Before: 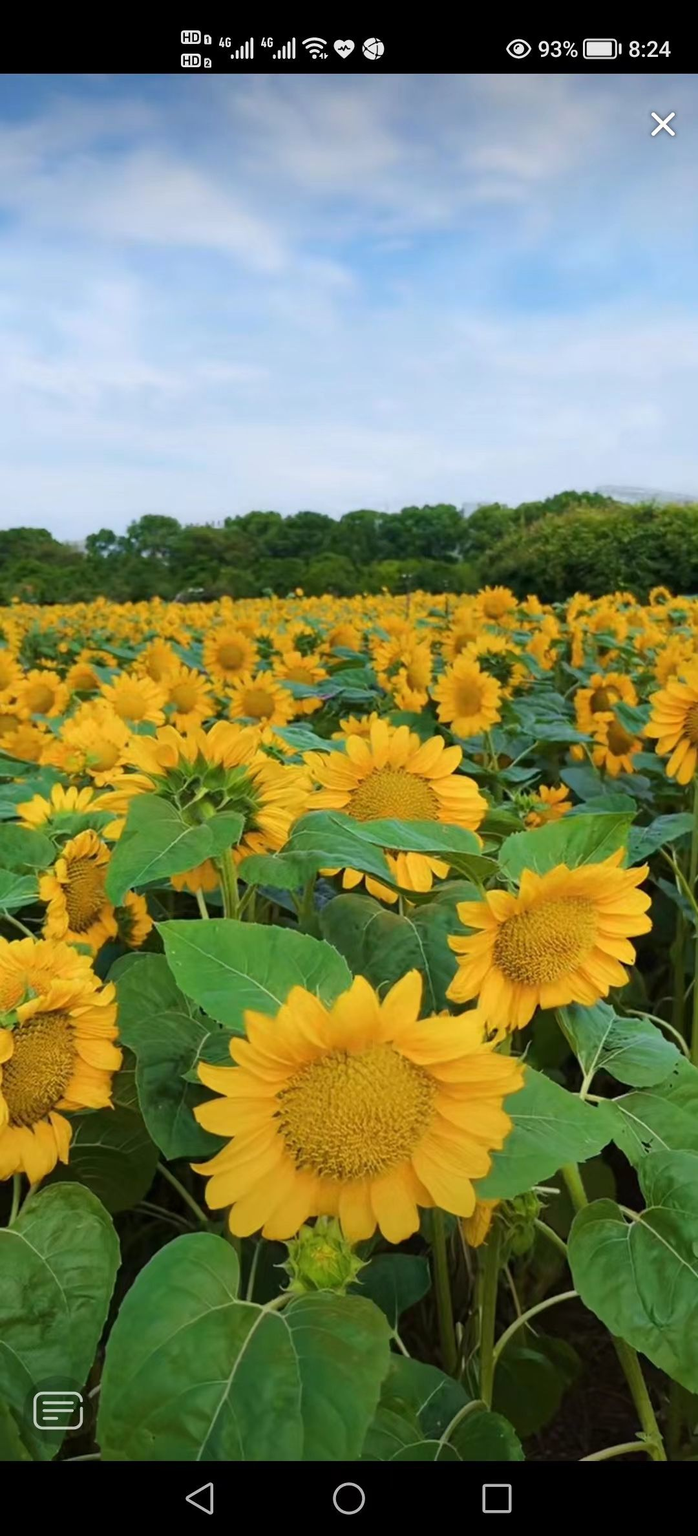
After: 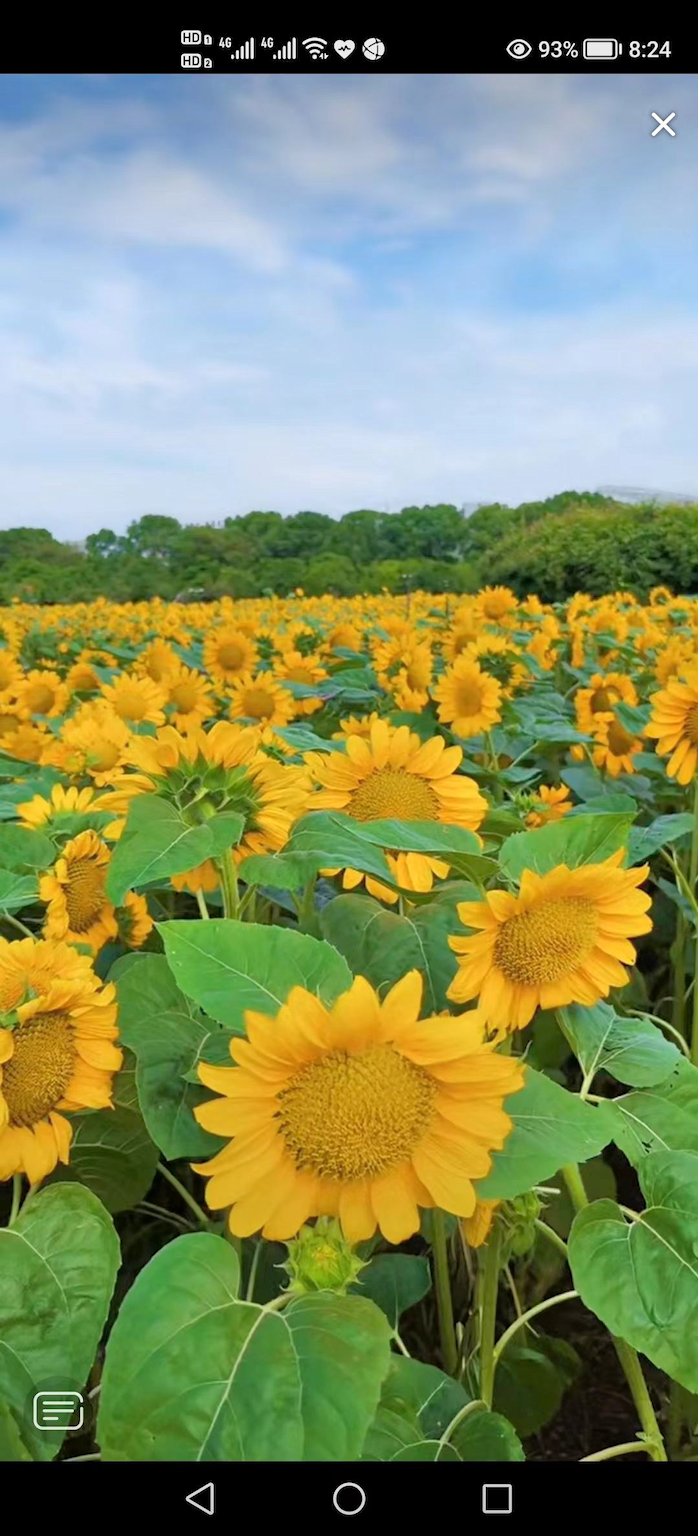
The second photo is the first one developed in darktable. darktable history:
tone equalizer: -7 EV 0.141 EV, -6 EV 0.568 EV, -5 EV 1.19 EV, -4 EV 1.31 EV, -3 EV 1.12 EV, -2 EV 0.6 EV, -1 EV 0.149 EV
